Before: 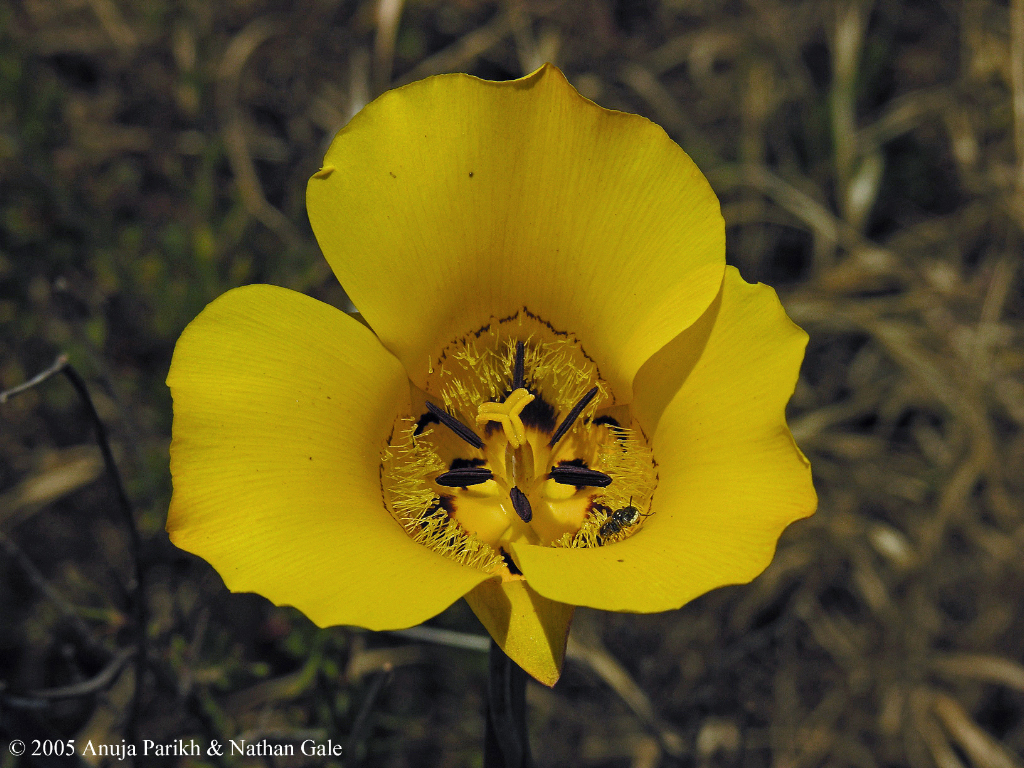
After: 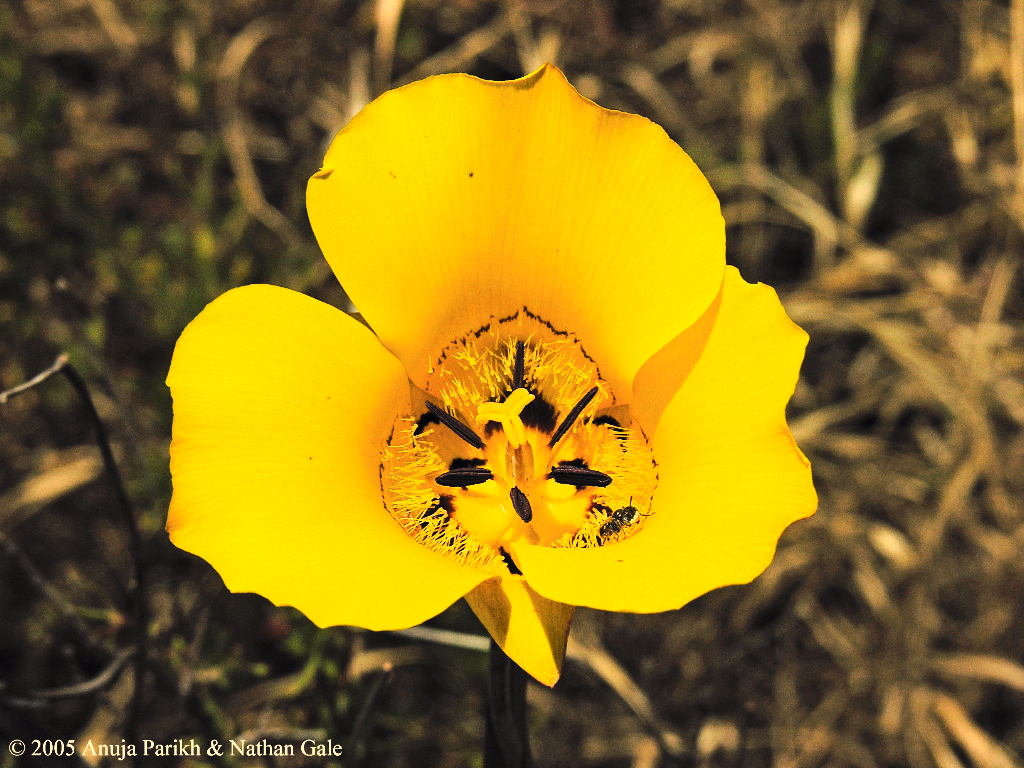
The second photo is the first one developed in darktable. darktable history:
white balance: red 1.138, green 0.996, blue 0.812
base curve: curves: ch0 [(0, 0) (0.028, 0.03) (0.121, 0.232) (0.46, 0.748) (0.859, 0.968) (1, 1)]
contrast brightness saturation: contrast 0.2, brightness 0.15, saturation 0.14
